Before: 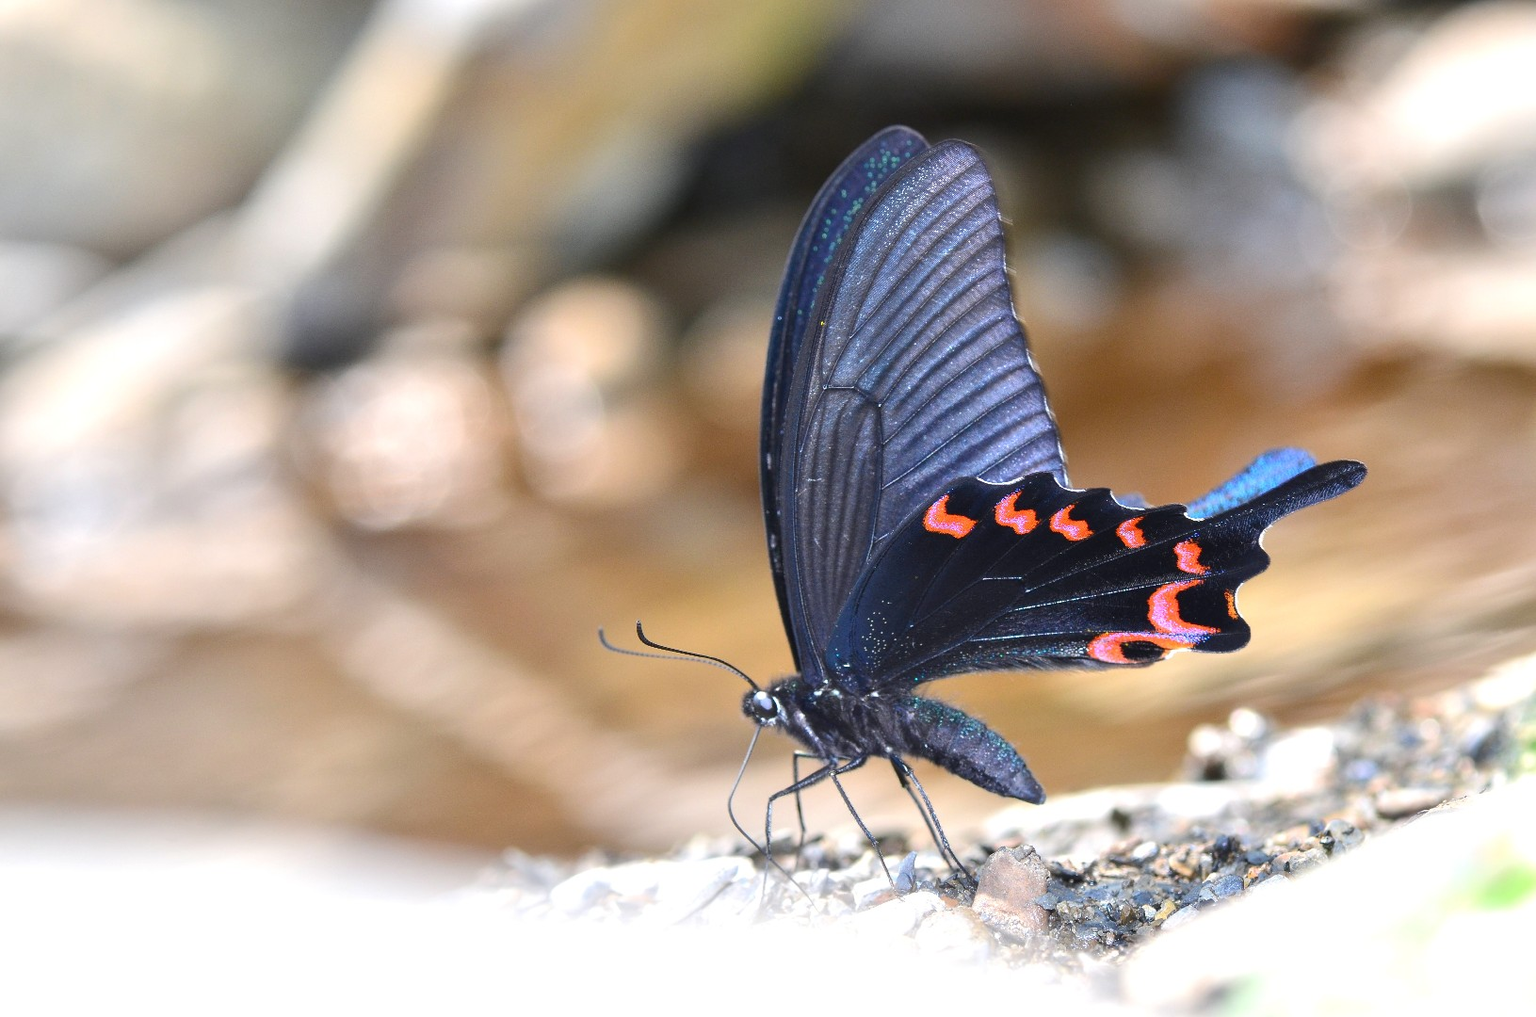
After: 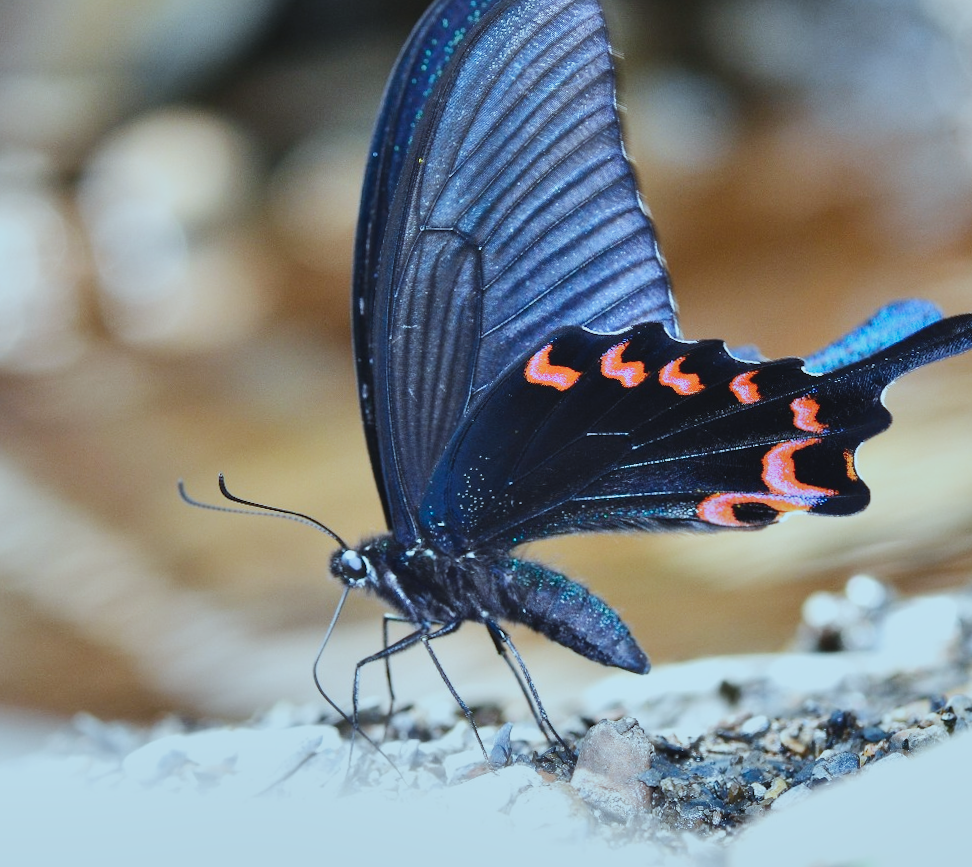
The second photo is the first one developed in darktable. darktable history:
shadows and highlights: shadows color adjustment 97.66%, soften with gaussian
white balance: red 0.983, blue 1.036
filmic rgb: black relative exposure -16 EV, white relative exposure 5.31 EV, hardness 5.9, contrast 1.25, preserve chrominance no, color science v5 (2021)
rotate and perspective: rotation 0.8°, automatic cropping off
color correction: highlights a* -10.04, highlights b* -10.37
exposure: black level correction -0.014, exposure -0.193 EV, compensate highlight preservation false
crop and rotate: left 28.256%, top 17.734%, right 12.656%, bottom 3.573%
fill light: on, module defaults
